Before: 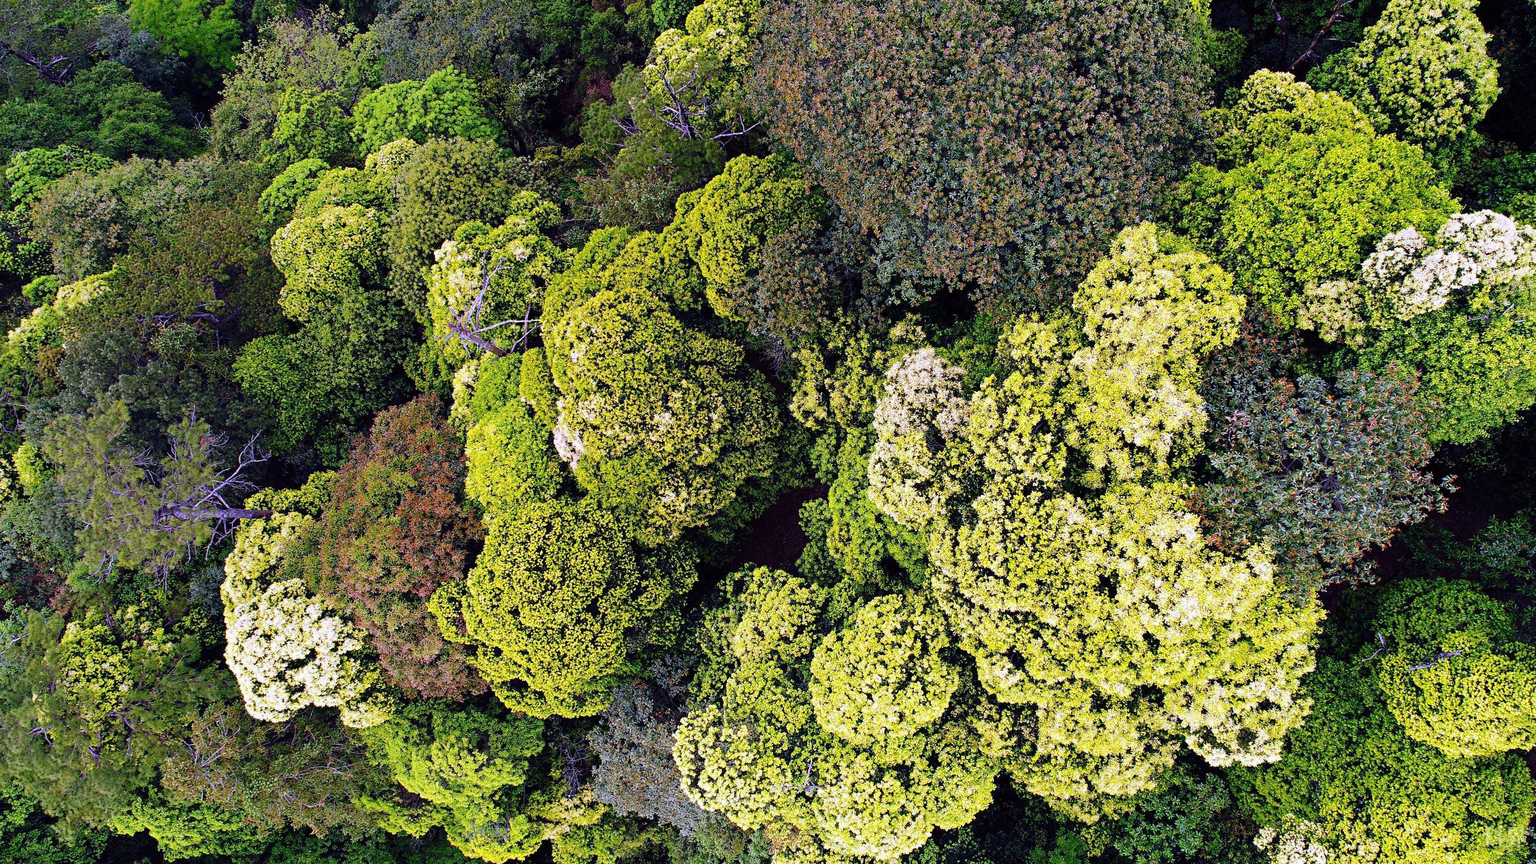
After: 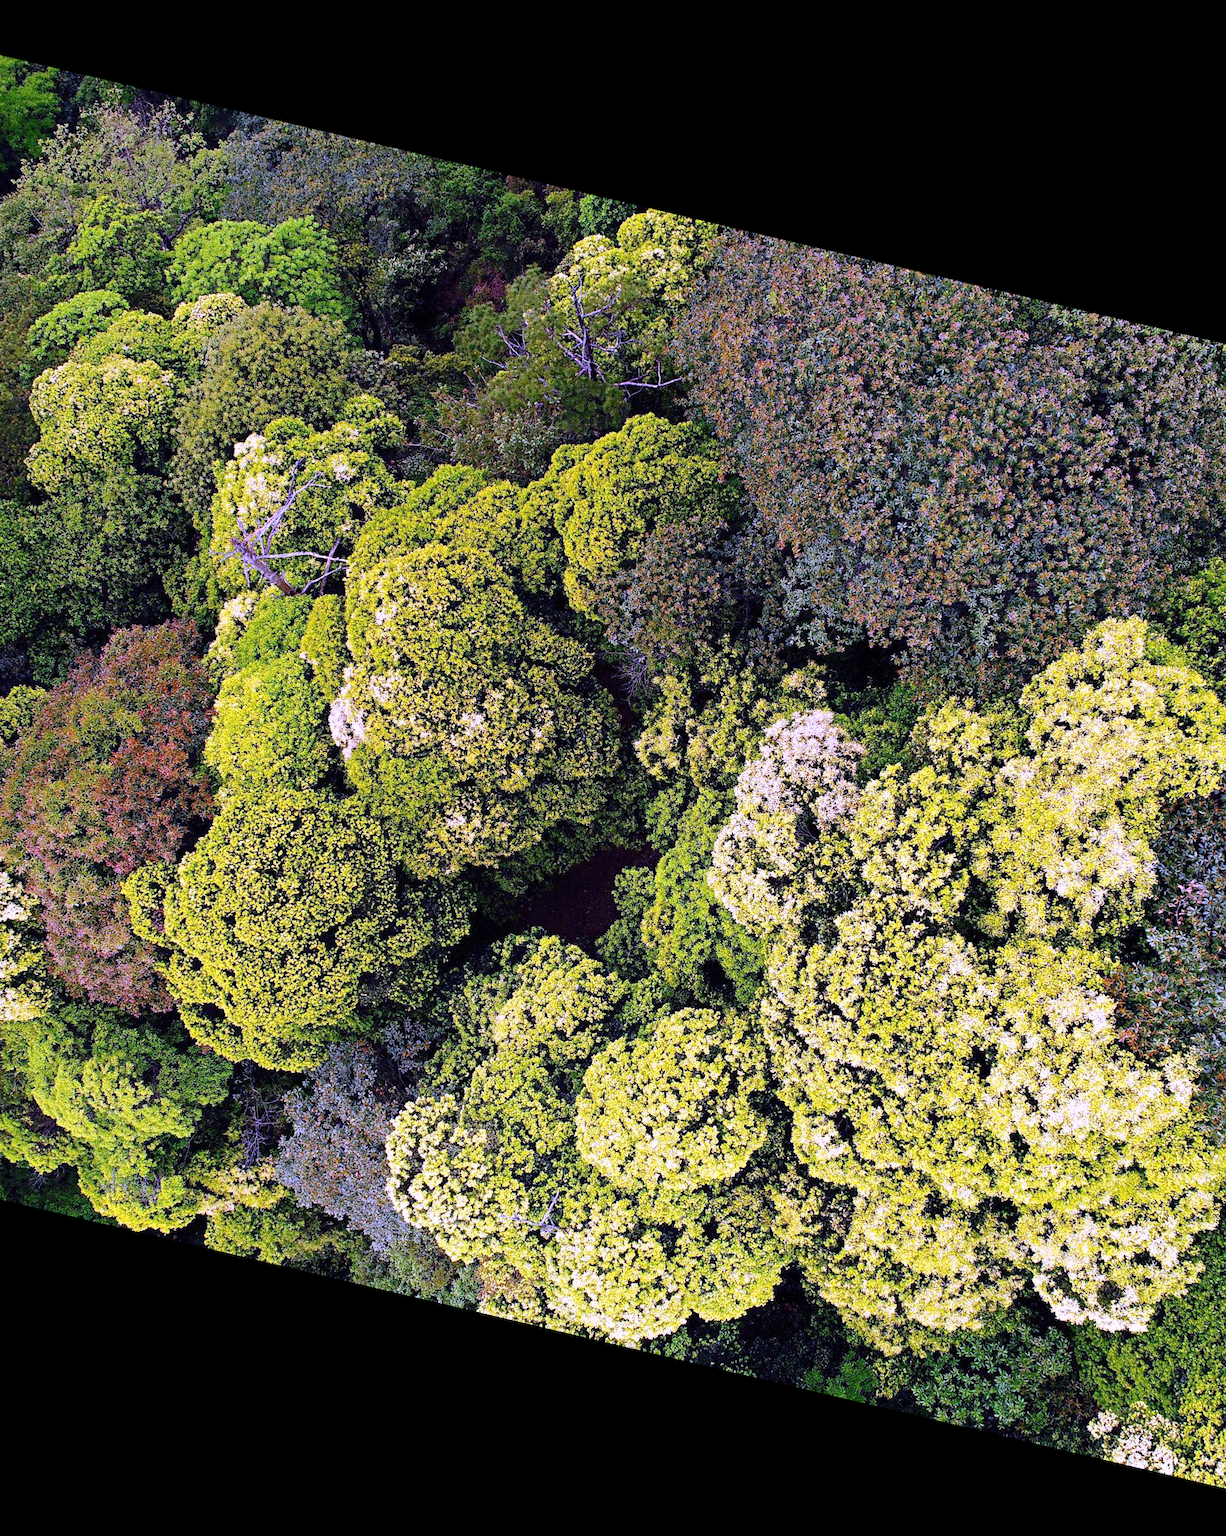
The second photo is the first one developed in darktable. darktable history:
crop and rotate: left 22.516%, right 21.234%
rotate and perspective: rotation 13.27°, automatic cropping off
white balance: red 1.042, blue 1.17
color balance: on, module defaults
